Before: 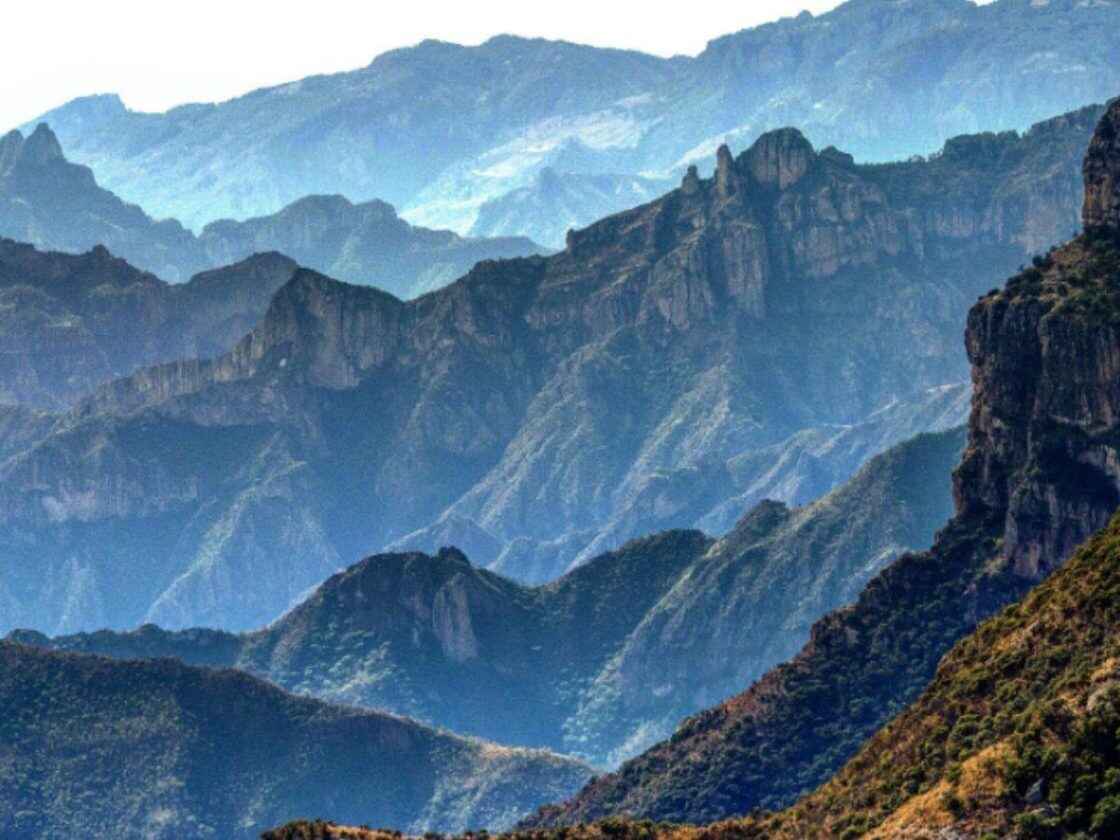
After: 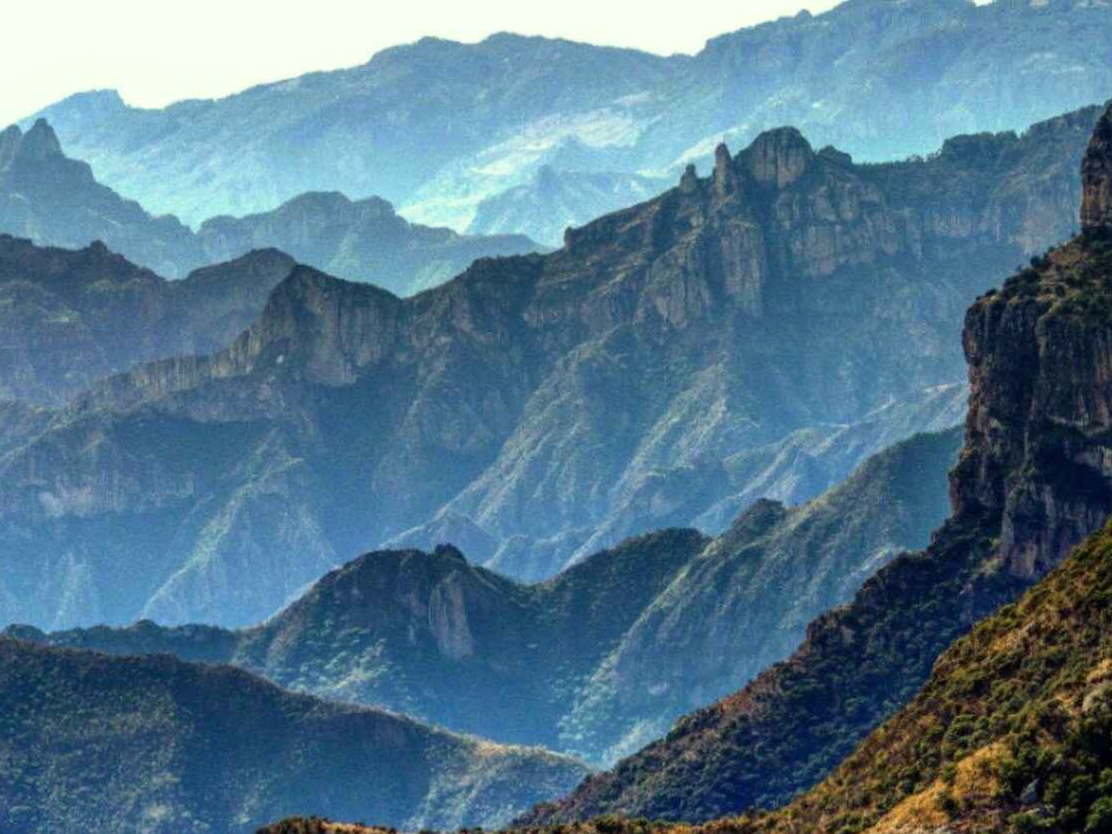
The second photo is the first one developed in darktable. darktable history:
crop and rotate: angle -0.294°
color correction: highlights a* -4.37, highlights b* 6.24
